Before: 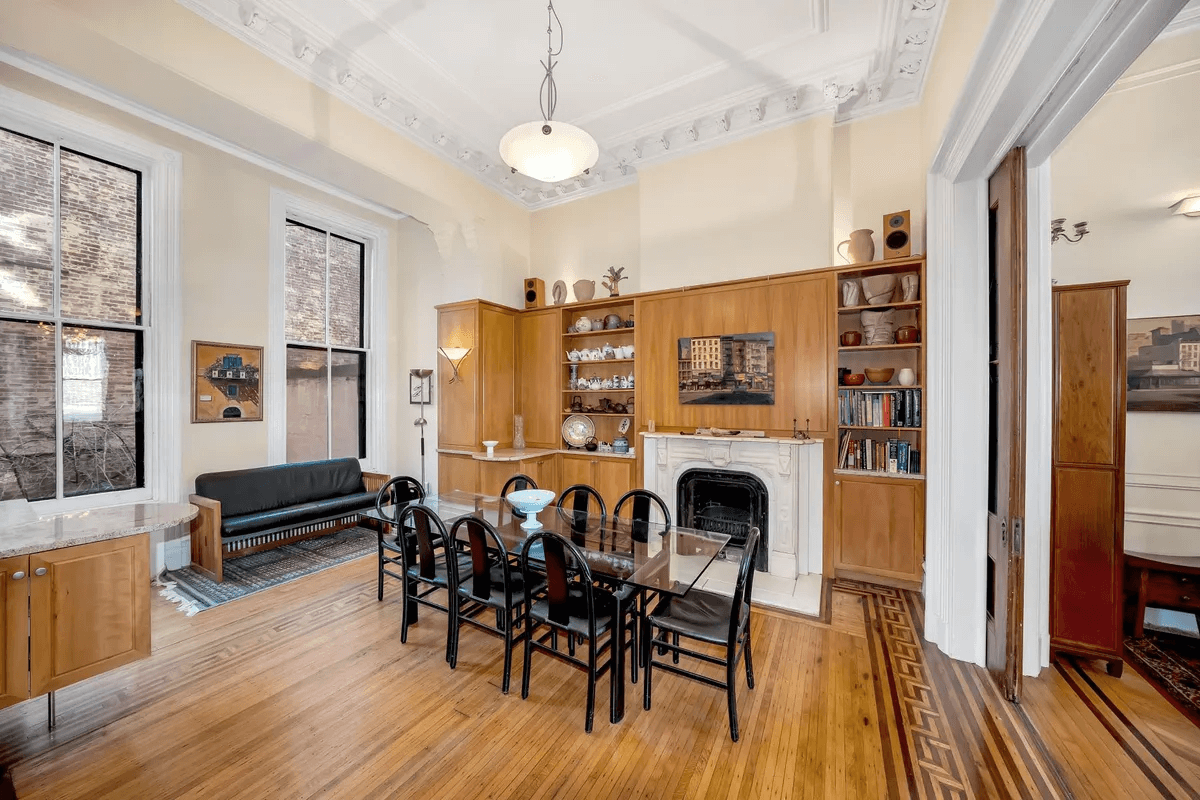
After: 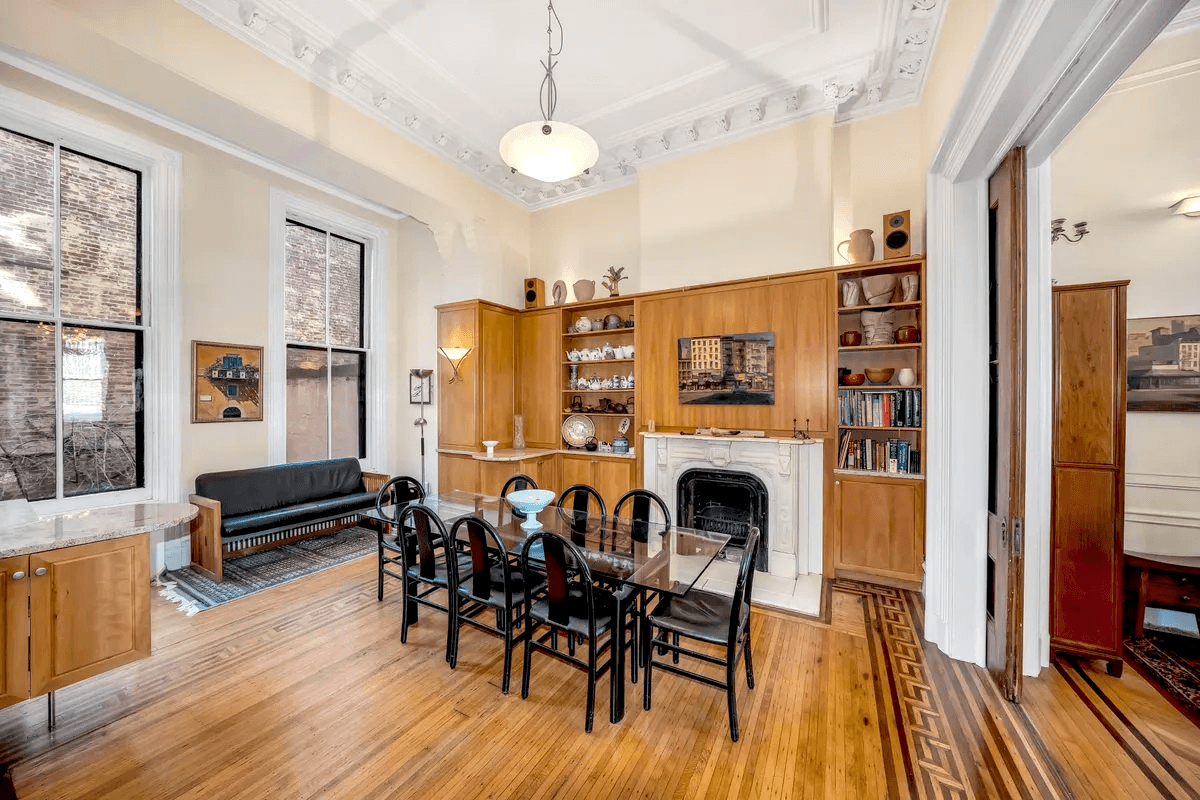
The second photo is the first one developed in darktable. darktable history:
local contrast: shadows 97%, midtone range 0.499
contrast brightness saturation: contrast 0.034, brightness 0.068, saturation 0.132
